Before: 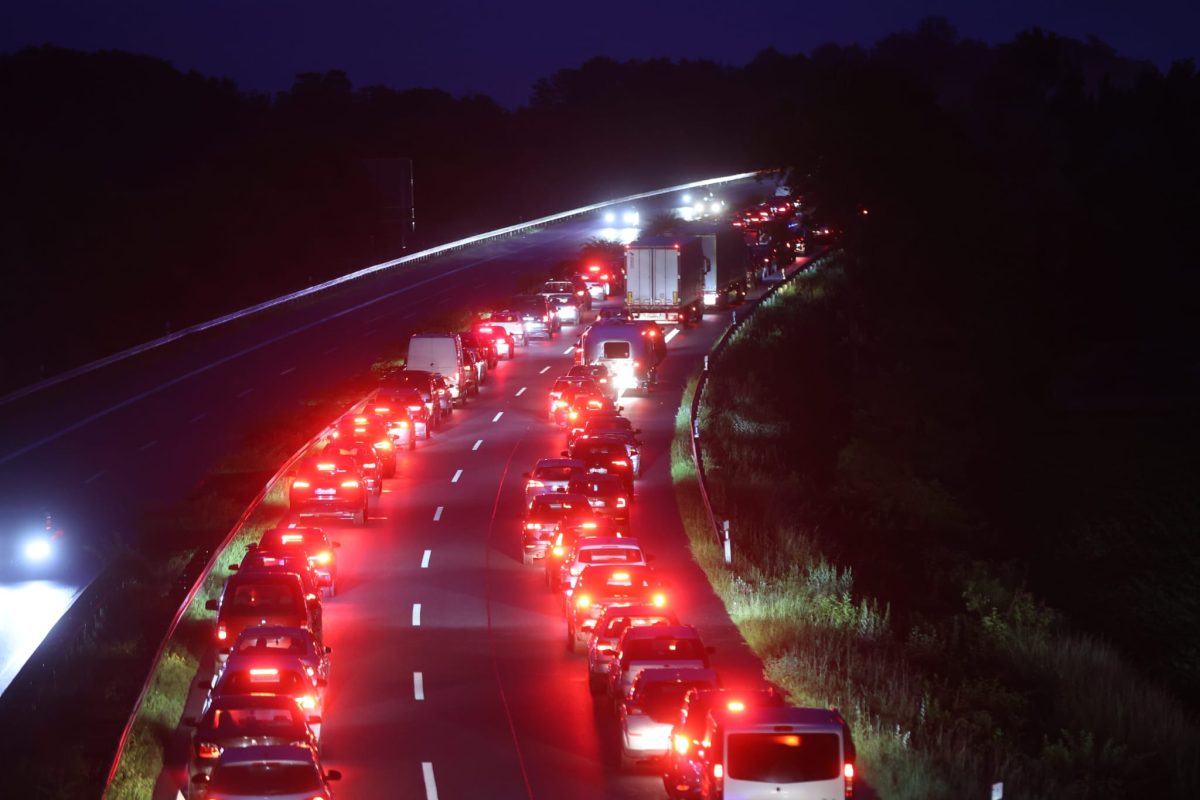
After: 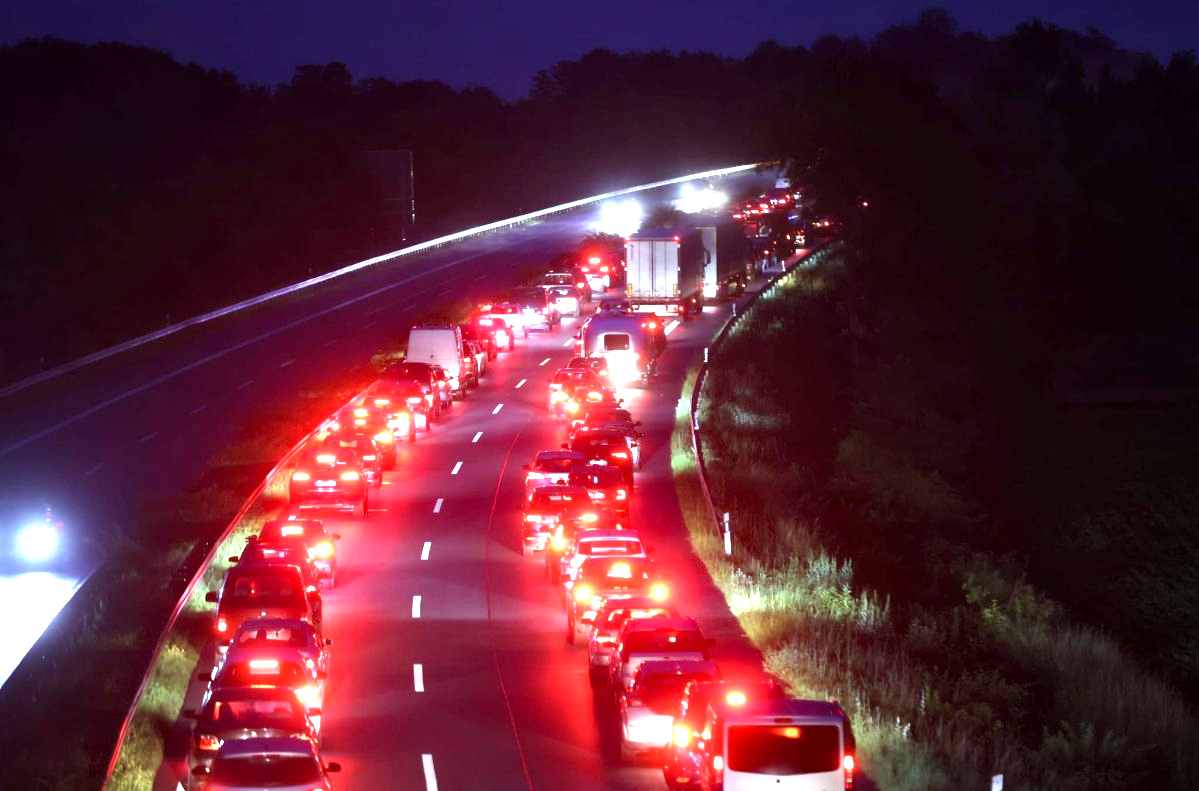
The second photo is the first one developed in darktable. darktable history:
white balance: emerald 1
contrast equalizer: y [[0.514, 0.573, 0.581, 0.508, 0.5, 0.5], [0.5 ×6], [0.5 ×6], [0 ×6], [0 ×6]], mix 0.79
crop: top 1.049%, right 0.001%
exposure: black level correction 0.001, exposure 1.05 EV, compensate exposure bias true, compensate highlight preservation false
haze removal: strength 0.12, distance 0.25, compatibility mode true, adaptive false
